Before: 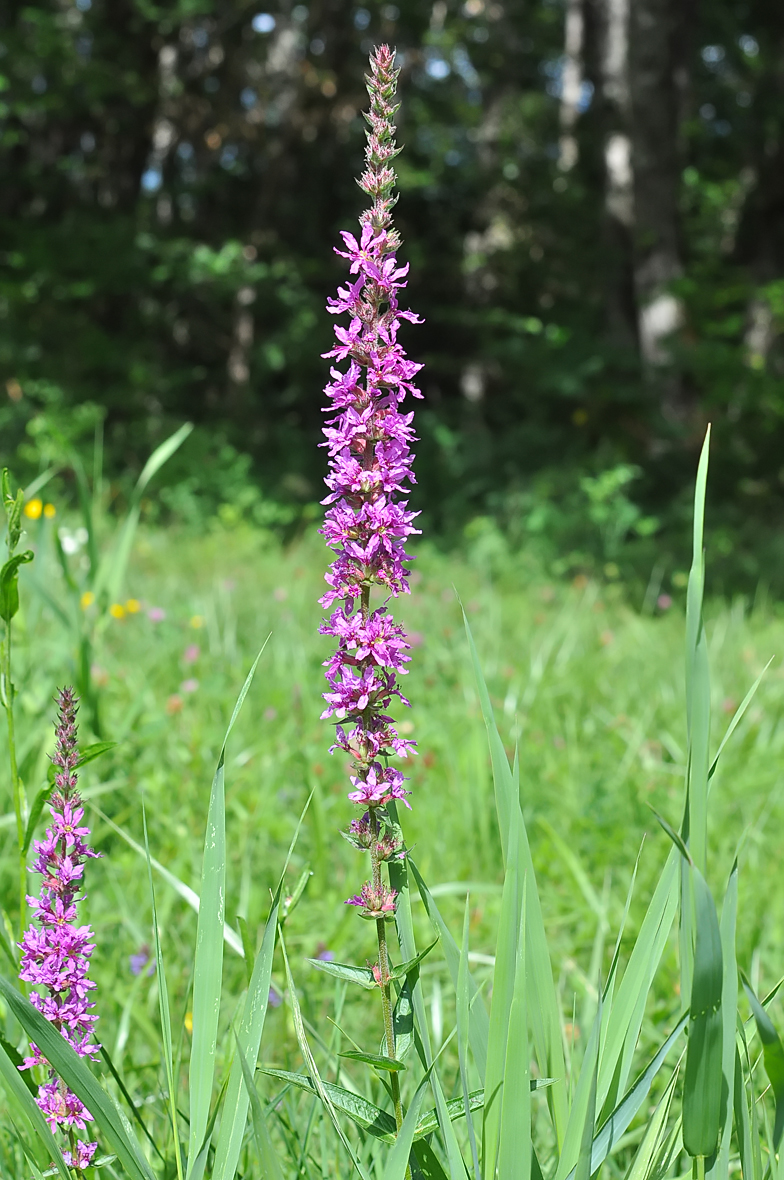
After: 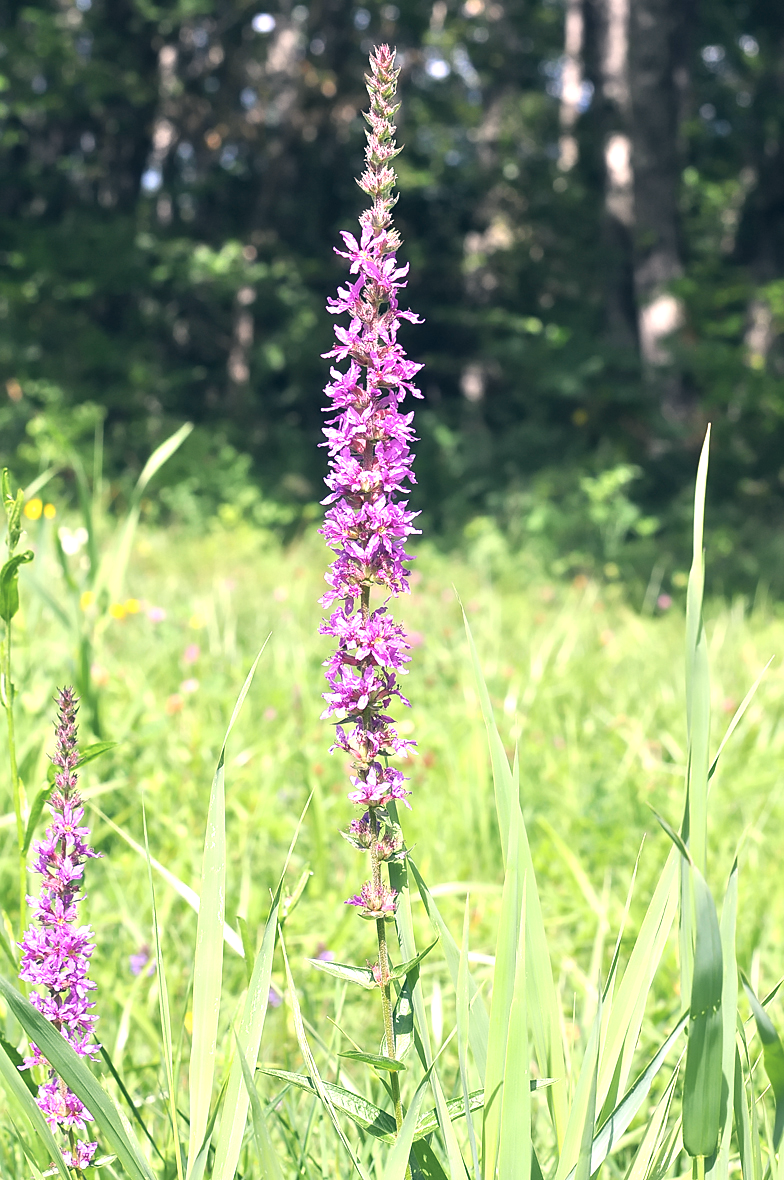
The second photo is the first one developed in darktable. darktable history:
exposure: black level correction 0, exposure 0.9 EV, compensate highlight preservation false
color correction: highlights a* 14.46, highlights b* 5.85, shadows a* -5.53, shadows b* -15.24, saturation 0.85
